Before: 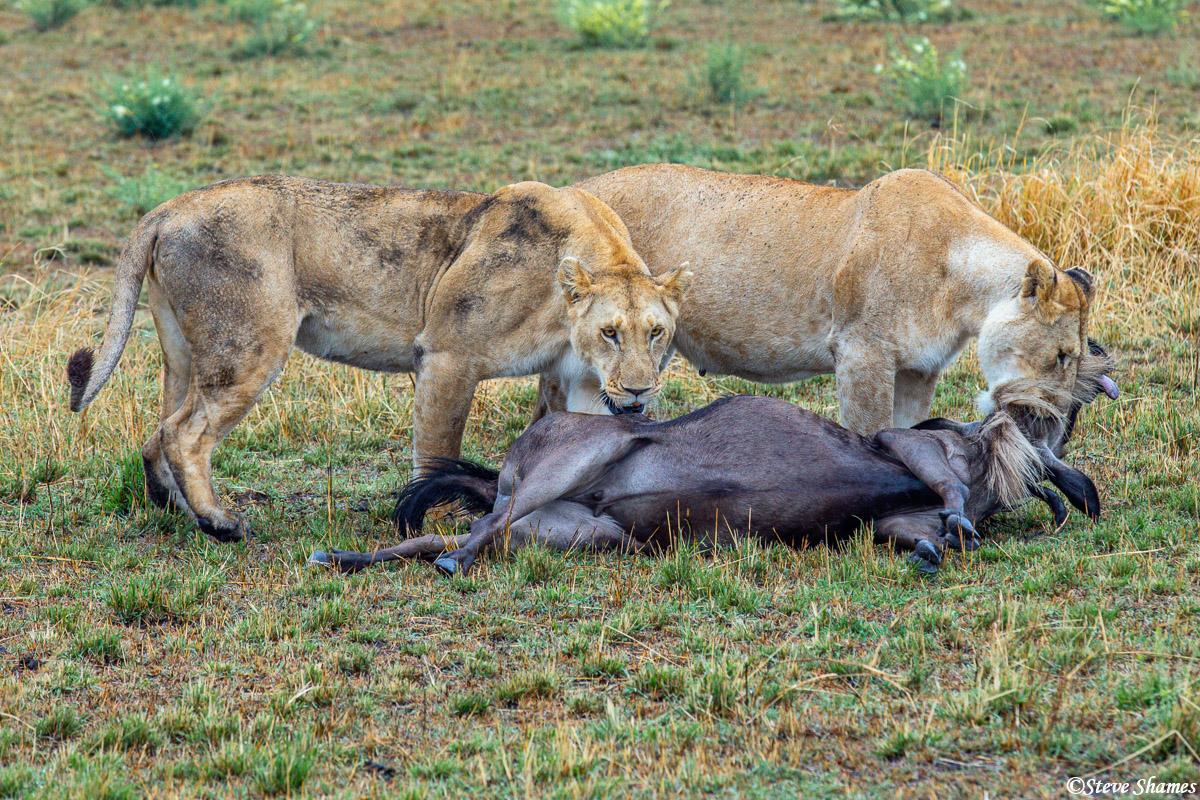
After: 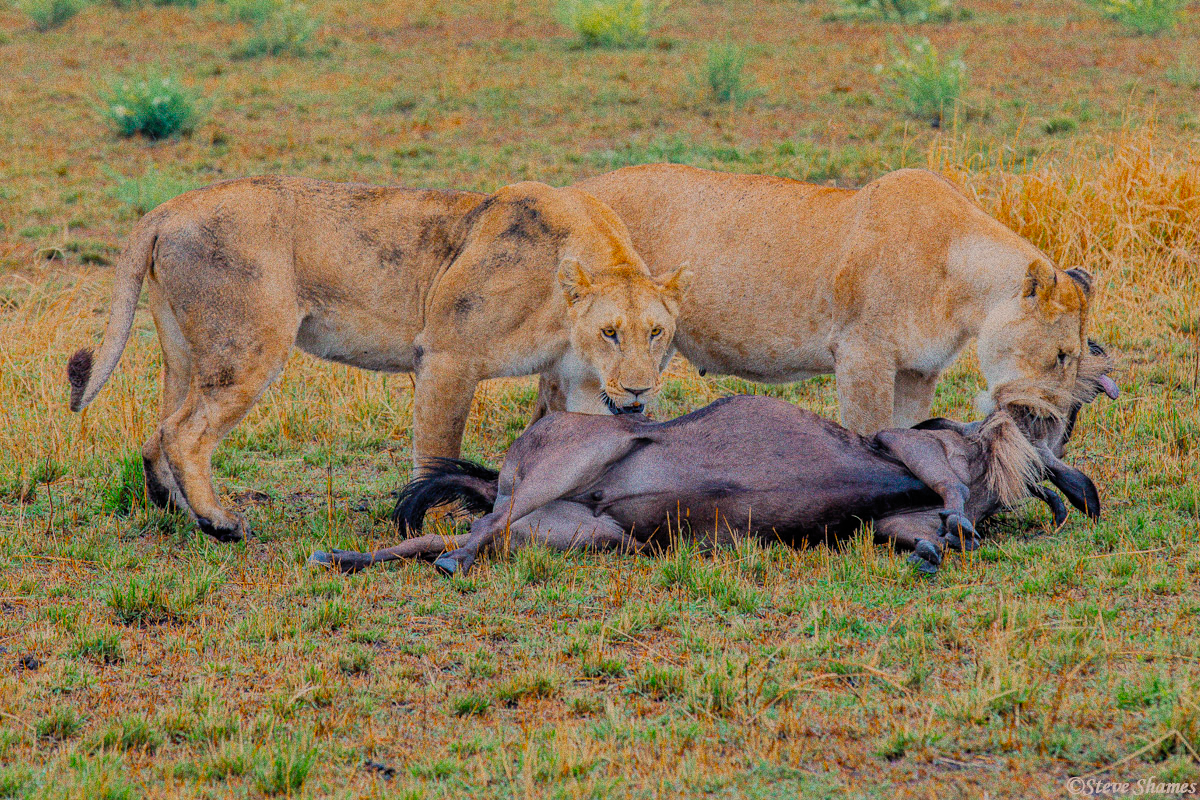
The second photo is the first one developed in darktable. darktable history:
white balance: red 1.127, blue 0.943
grain: coarseness 0.09 ISO, strength 40%
filmic rgb: white relative exposure 8 EV, threshold 3 EV, hardness 2.44, latitude 10.07%, contrast 0.72, highlights saturation mix 10%, shadows ↔ highlights balance 1.38%, color science v4 (2020), enable highlight reconstruction true
